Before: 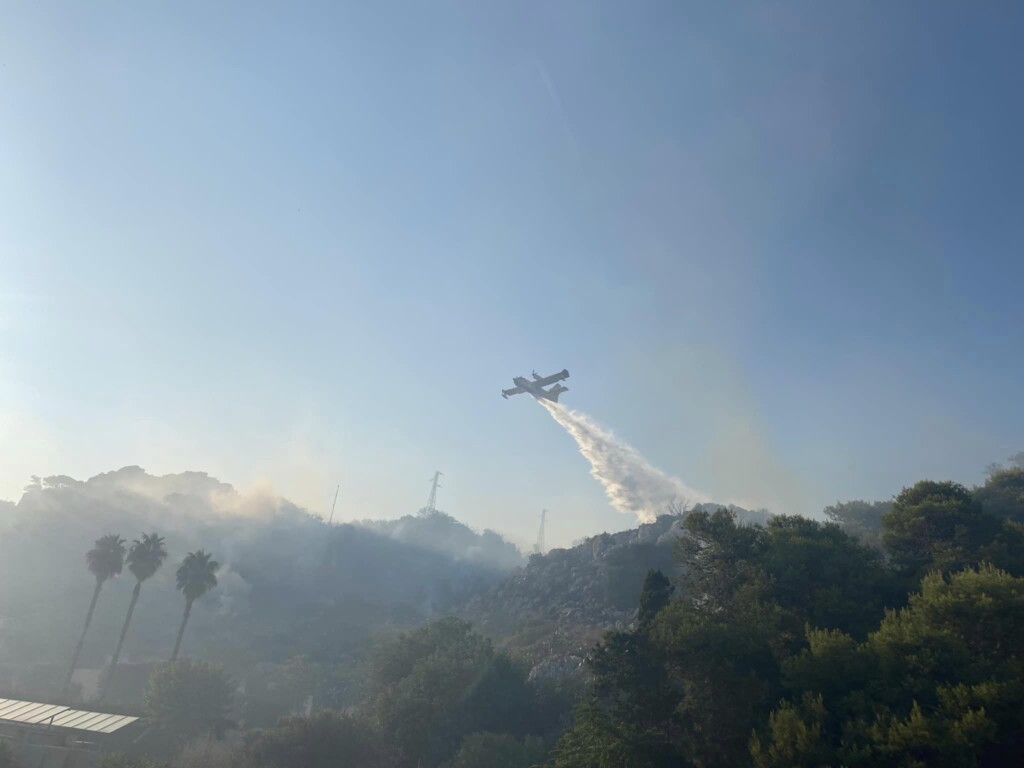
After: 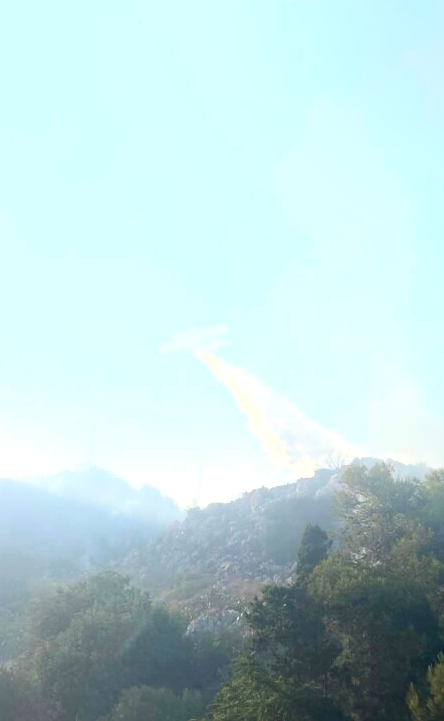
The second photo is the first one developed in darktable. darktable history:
local contrast: mode bilateral grid, contrast 30, coarseness 25, midtone range 0.2
crop: left 33.452%, top 6.025%, right 23.155%
bloom: threshold 82.5%, strength 16.25%
exposure: exposure 1.061 EV, compensate highlight preservation false
